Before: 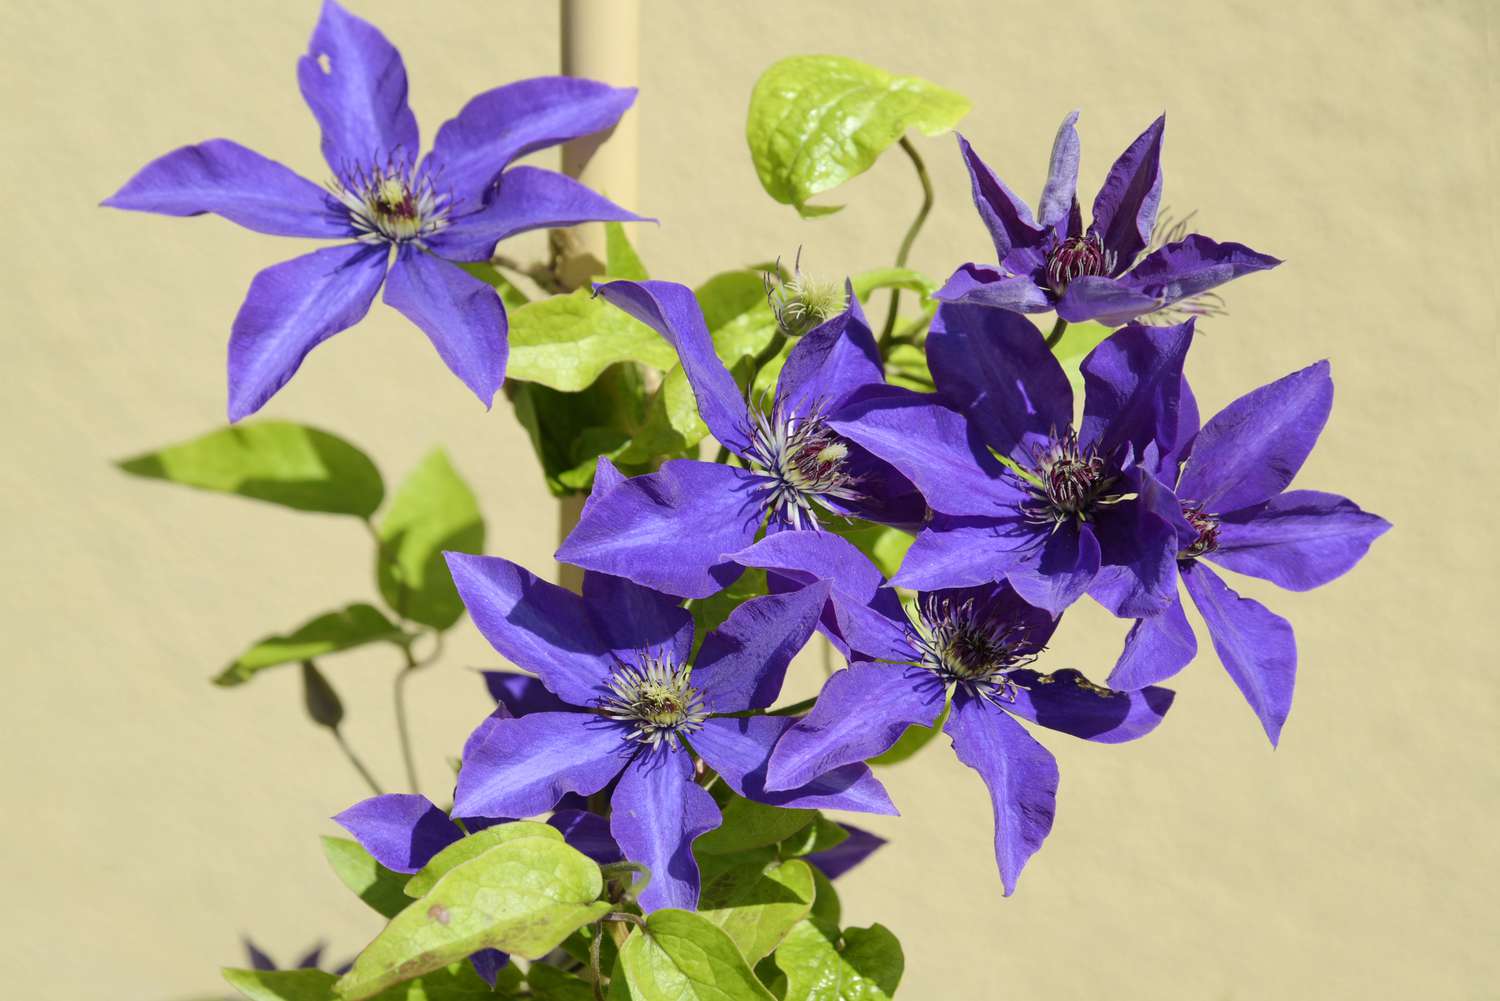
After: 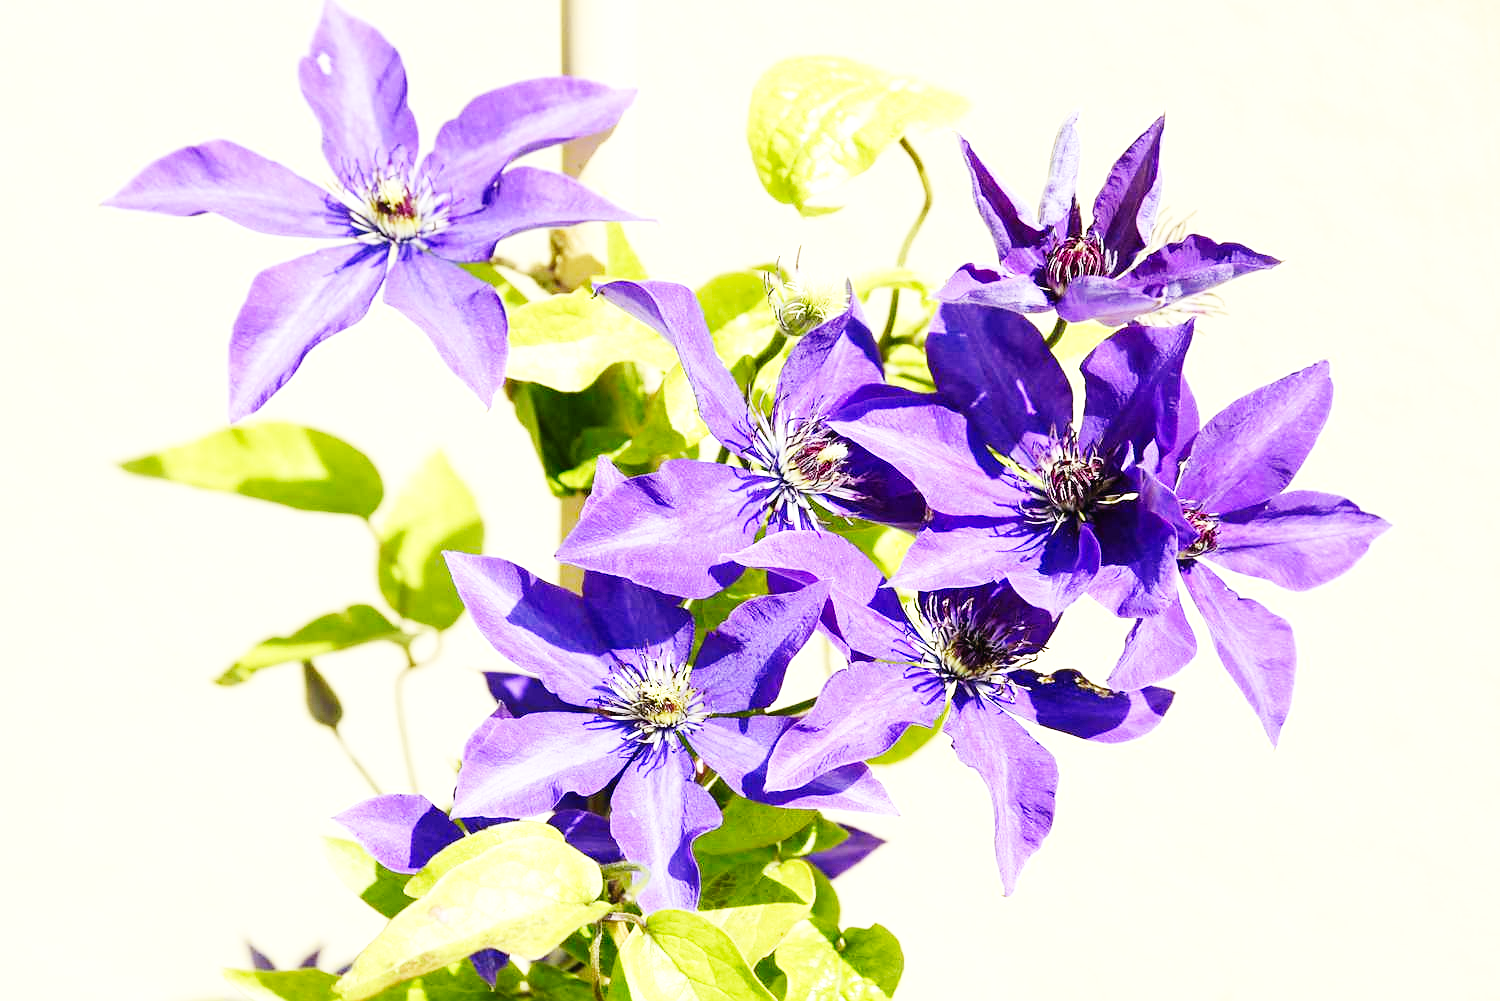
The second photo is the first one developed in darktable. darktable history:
exposure: black level correction 0.001, exposure 0.5 EV, compensate exposure bias true, compensate highlight preservation false
base curve: curves: ch0 [(0, 0.003) (0.001, 0.002) (0.006, 0.004) (0.02, 0.022) (0.048, 0.086) (0.094, 0.234) (0.162, 0.431) (0.258, 0.629) (0.385, 0.8) (0.548, 0.918) (0.751, 0.988) (1, 1)], preserve colors none
sharpen: radius 1.022
